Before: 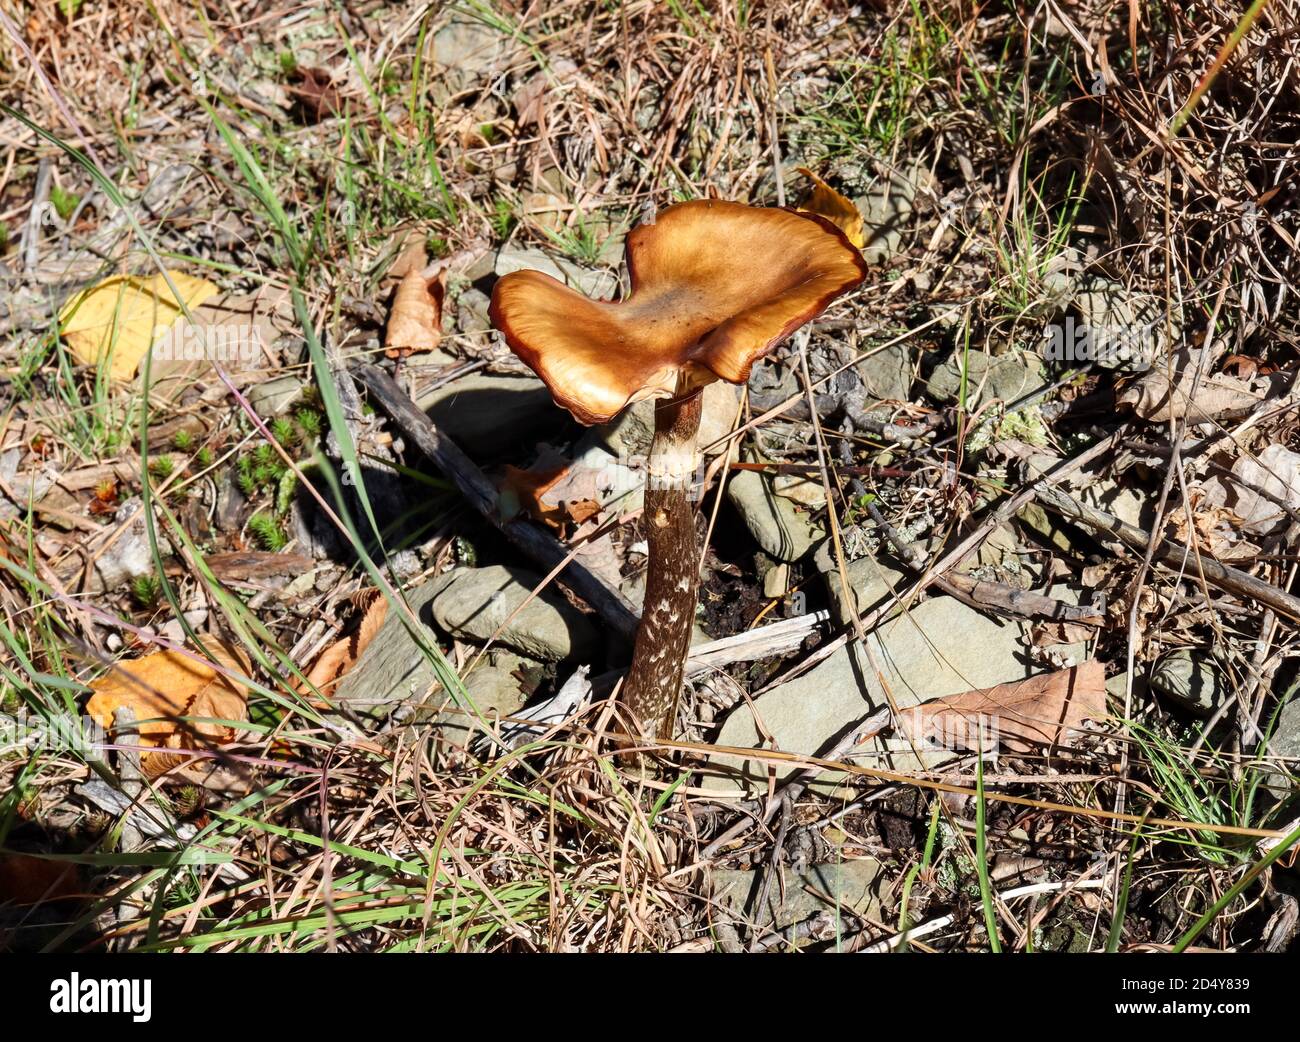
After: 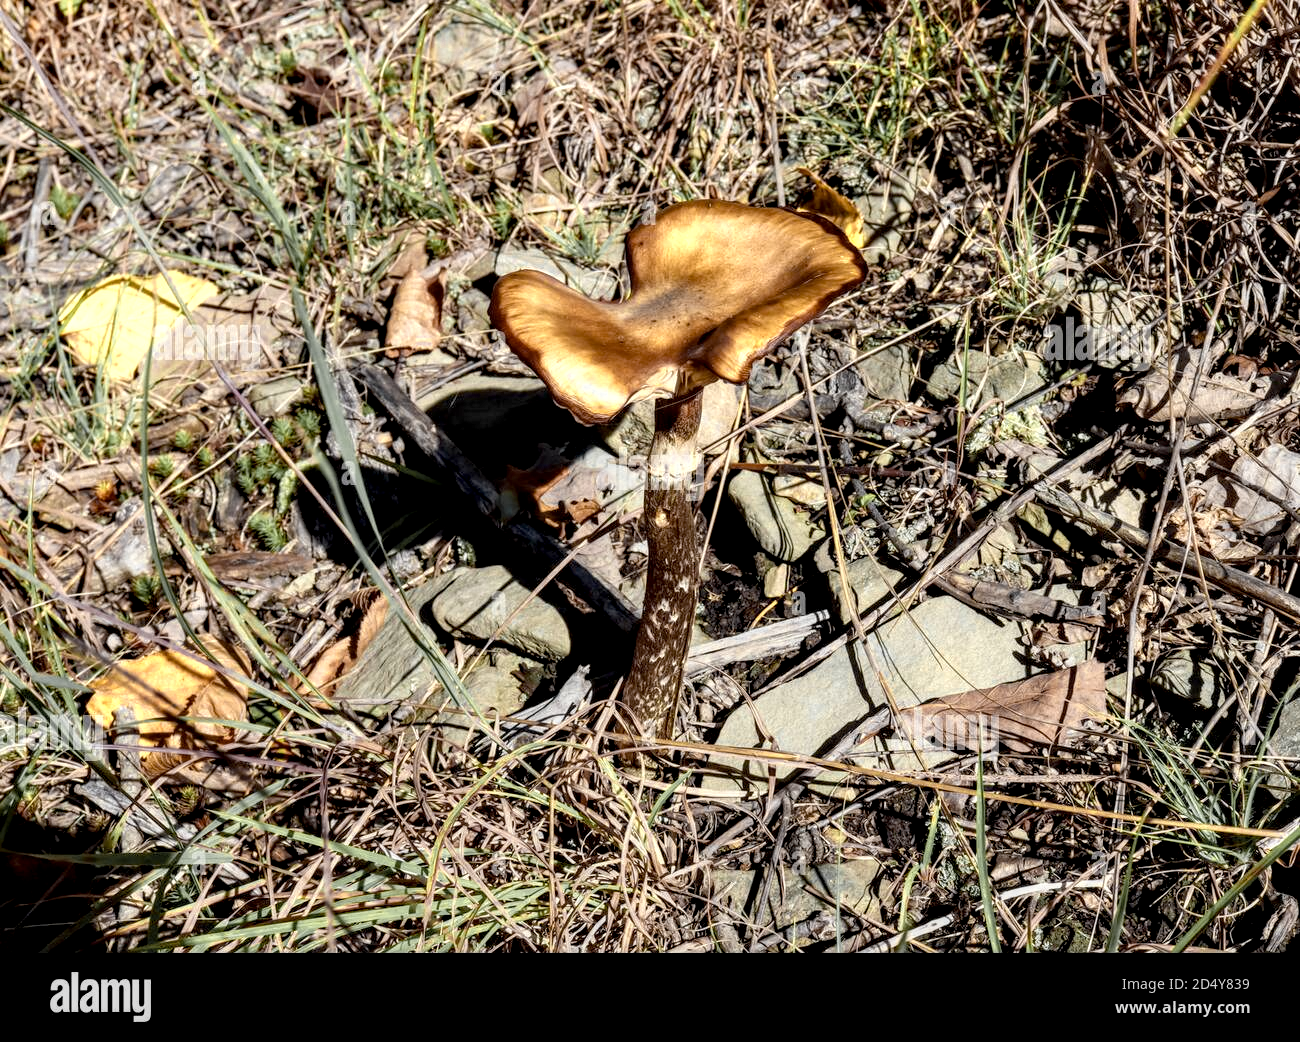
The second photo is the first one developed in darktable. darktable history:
exposure: black level correction 0.011, compensate exposure bias true, compensate highlight preservation false
local contrast: on, module defaults
color correction: highlights b* 0.064, saturation 0.808
color zones: curves: ch0 [(0.004, 0.306) (0.107, 0.448) (0.252, 0.656) (0.41, 0.398) (0.595, 0.515) (0.768, 0.628)]; ch1 [(0.07, 0.323) (0.151, 0.452) (0.252, 0.608) (0.346, 0.221) (0.463, 0.189) (0.61, 0.368) (0.735, 0.395) (0.921, 0.412)]; ch2 [(0, 0.476) (0.132, 0.512) (0.243, 0.512) (0.397, 0.48) (0.522, 0.376) (0.634, 0.536) (0.761, 0.46)]
